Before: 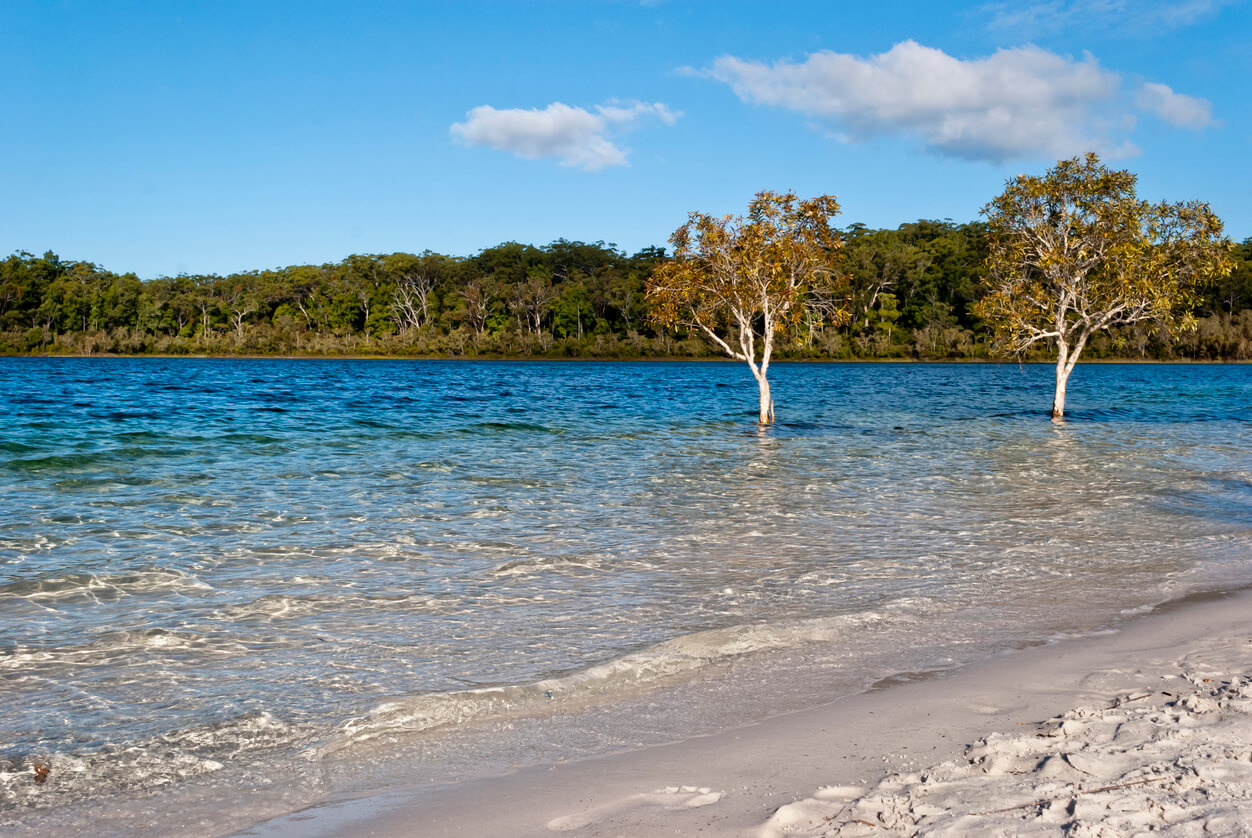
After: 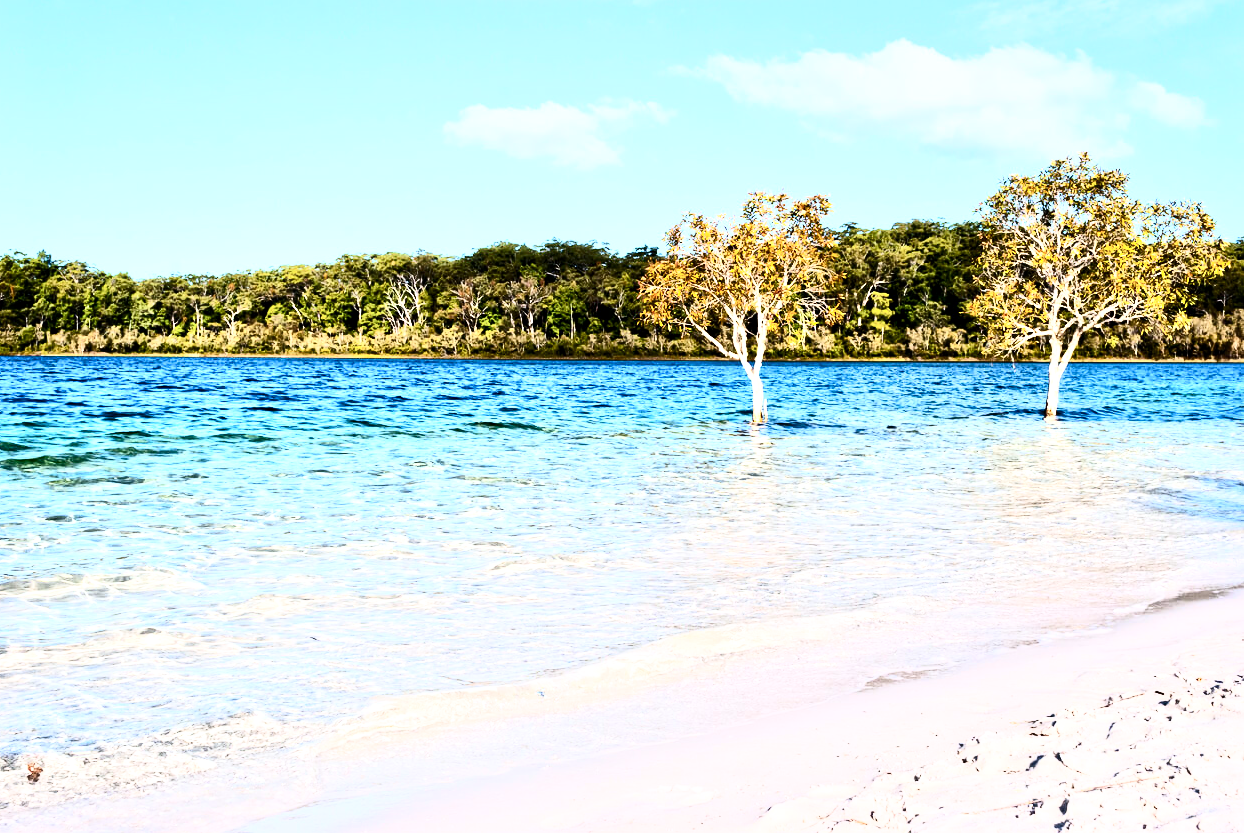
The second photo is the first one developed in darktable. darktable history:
exposure: black level correction 0, exposure 1.1 EV, compensate exposure bias true, compensate highlight preservation false
filmic rgb: black relative exposure -7.5 EV, white relative exposure 5 EV, hardness 3.31, contrast 1.3, contrast in shadows safe
contrast brightness saturation: contrast 0.62, brightness 0.34, saturation 0.14
white balance: red 0.967, blue 1.049
crop and rotate: left 0.614%, top 0.179%, bottom 0.309%
local contrast: mode bilateral grid, contrast 20, coarseness 50, detail 161%, midtone range 0.2
